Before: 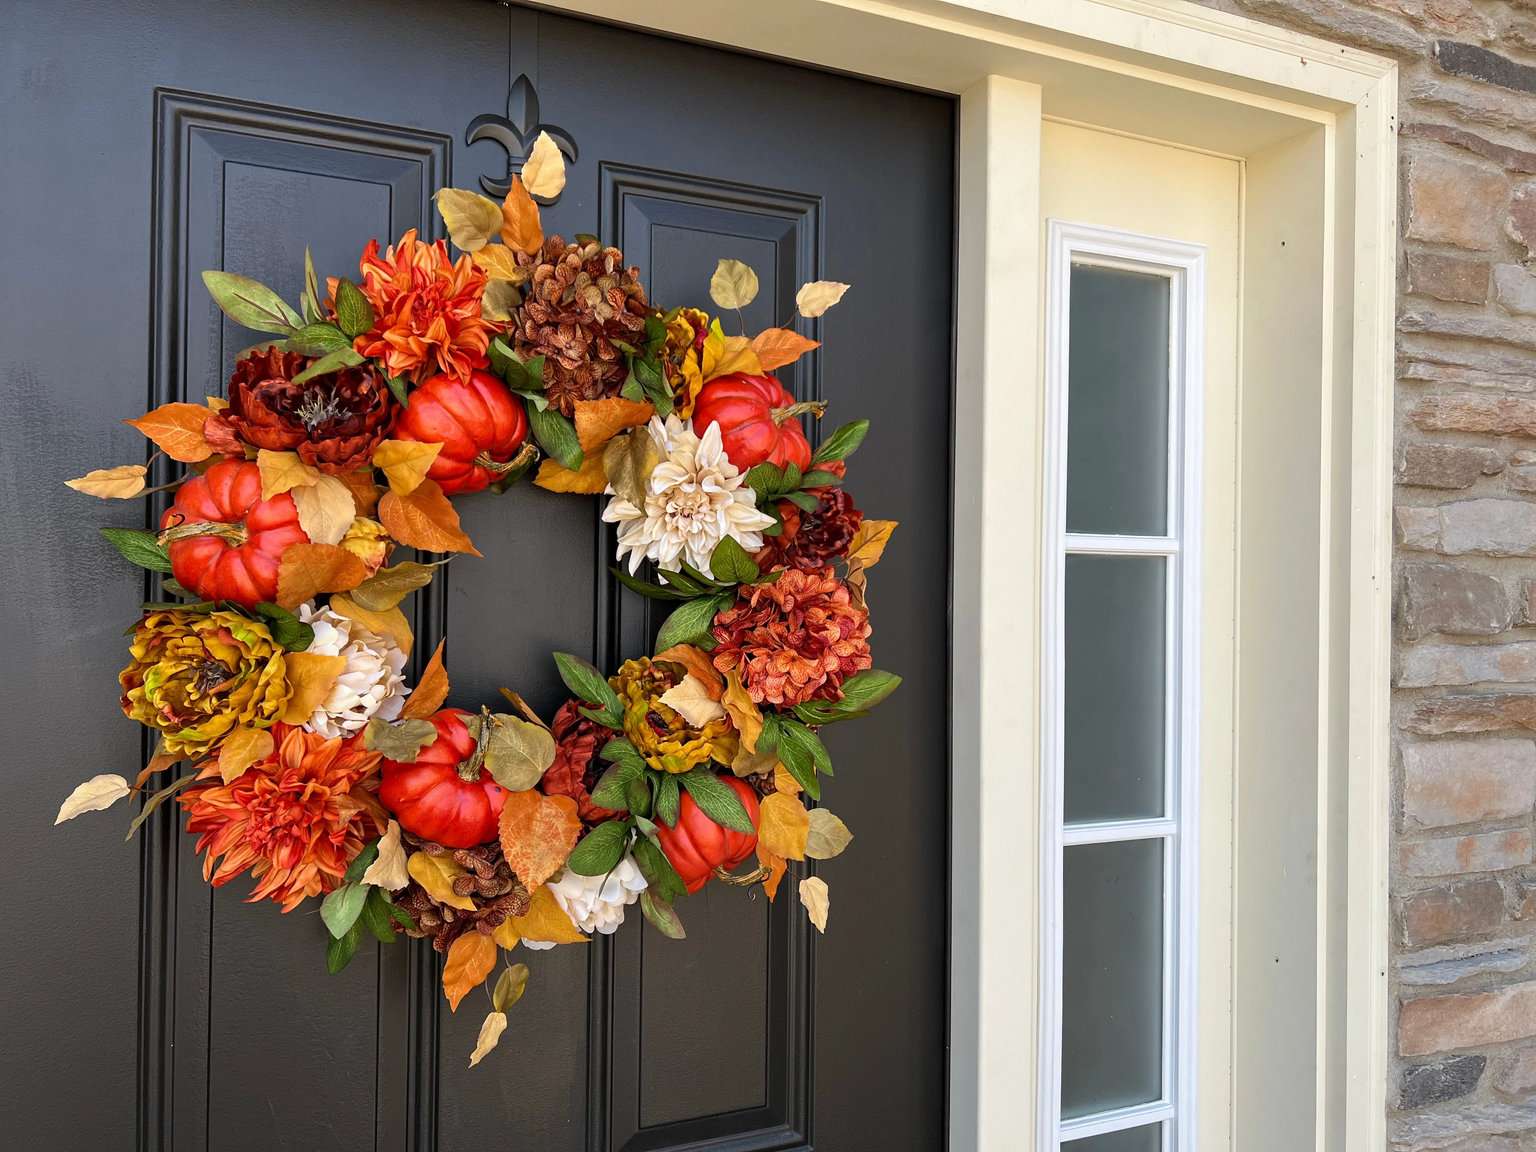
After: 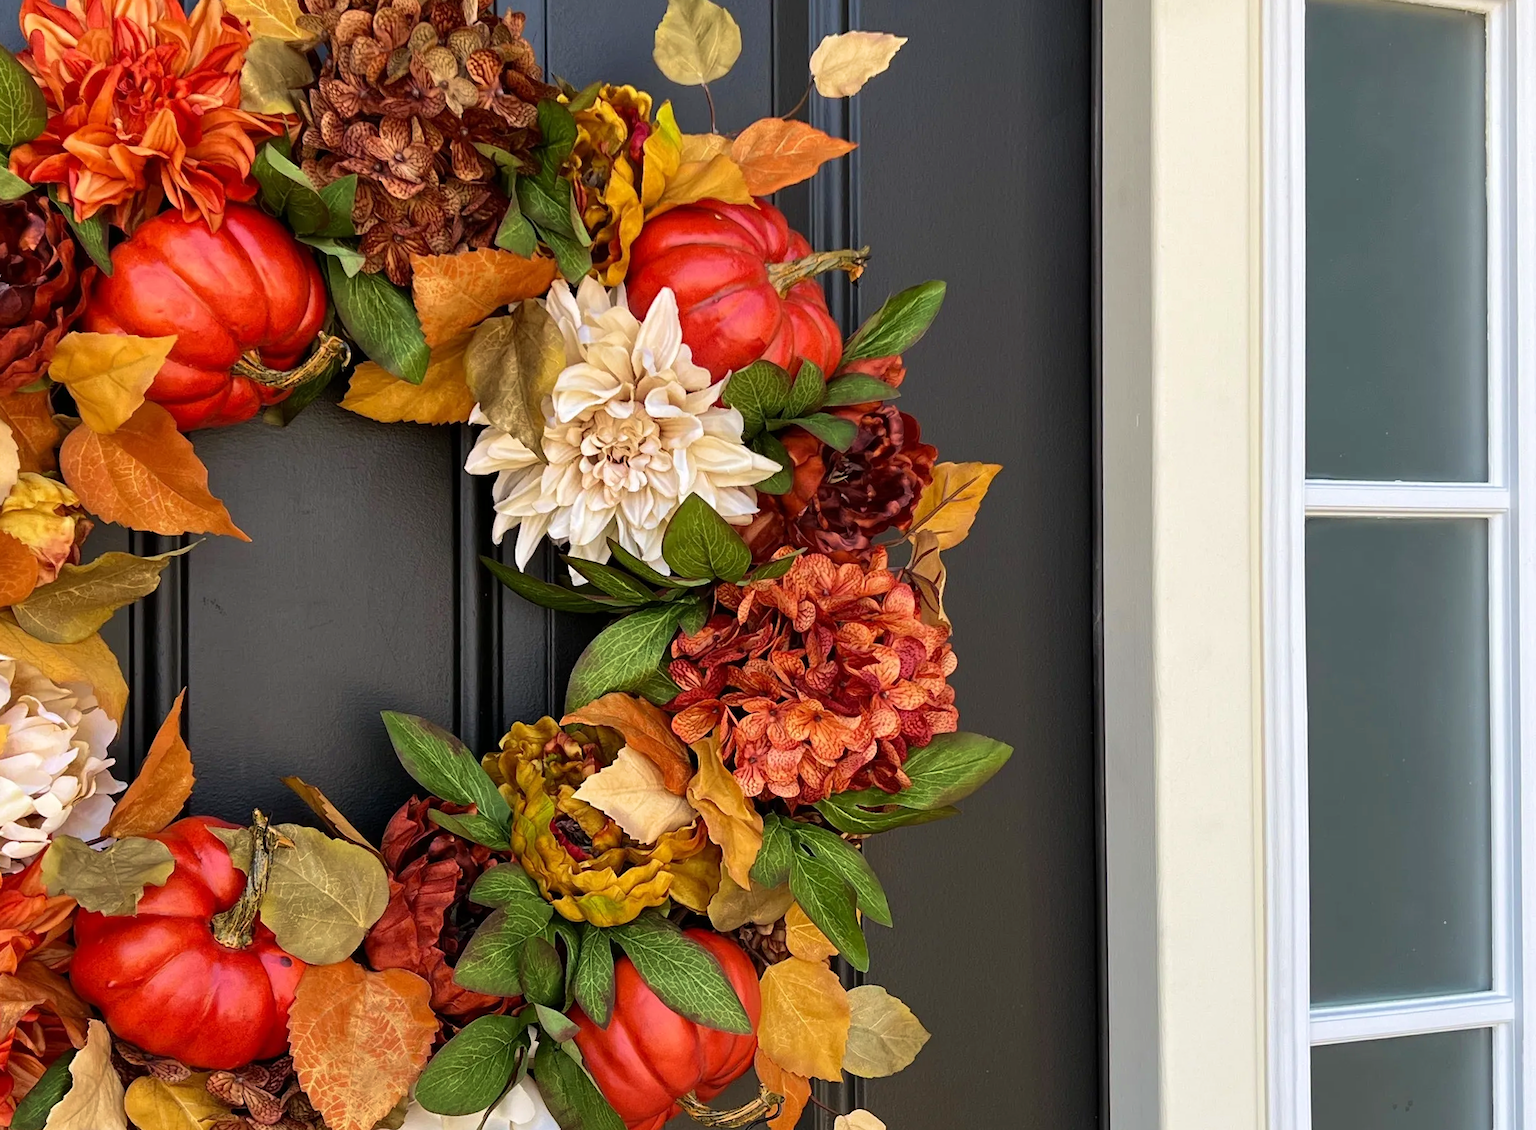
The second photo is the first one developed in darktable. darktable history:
rotate and perspective: rotation -1°, crop left 0.011, crop right 0.989, crop top 0.025, crop bottom 0.975
velvia: on, module defaults
crop and rotate: left 22.13%, top 22.054%, right 22.026%, bottom 22.102%
